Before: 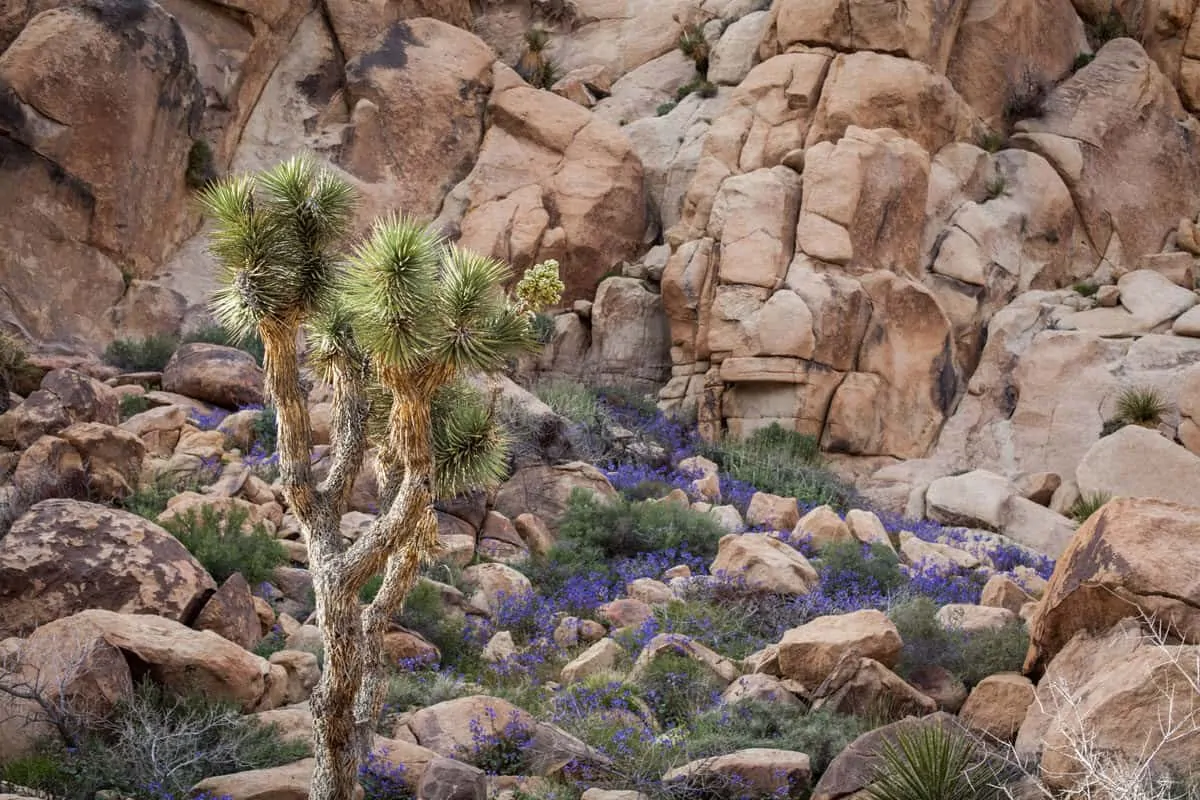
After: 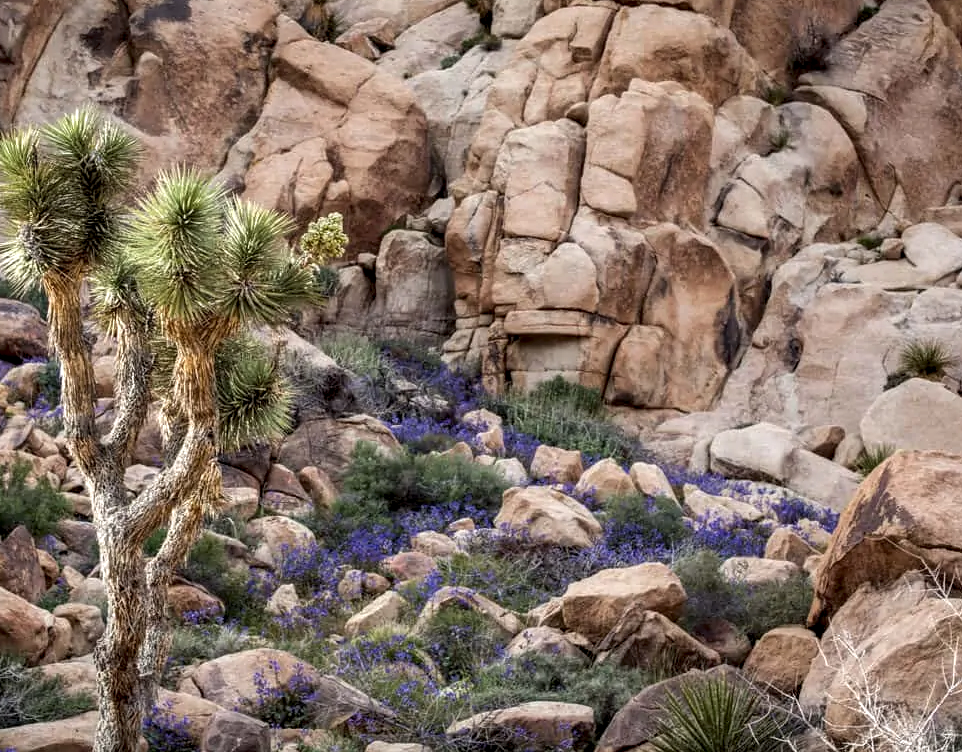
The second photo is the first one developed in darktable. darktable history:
crop and rotate: left 18.066%, top 5.966%, right 1.716%
local contrast: detail 135%, midtone range 0.743
